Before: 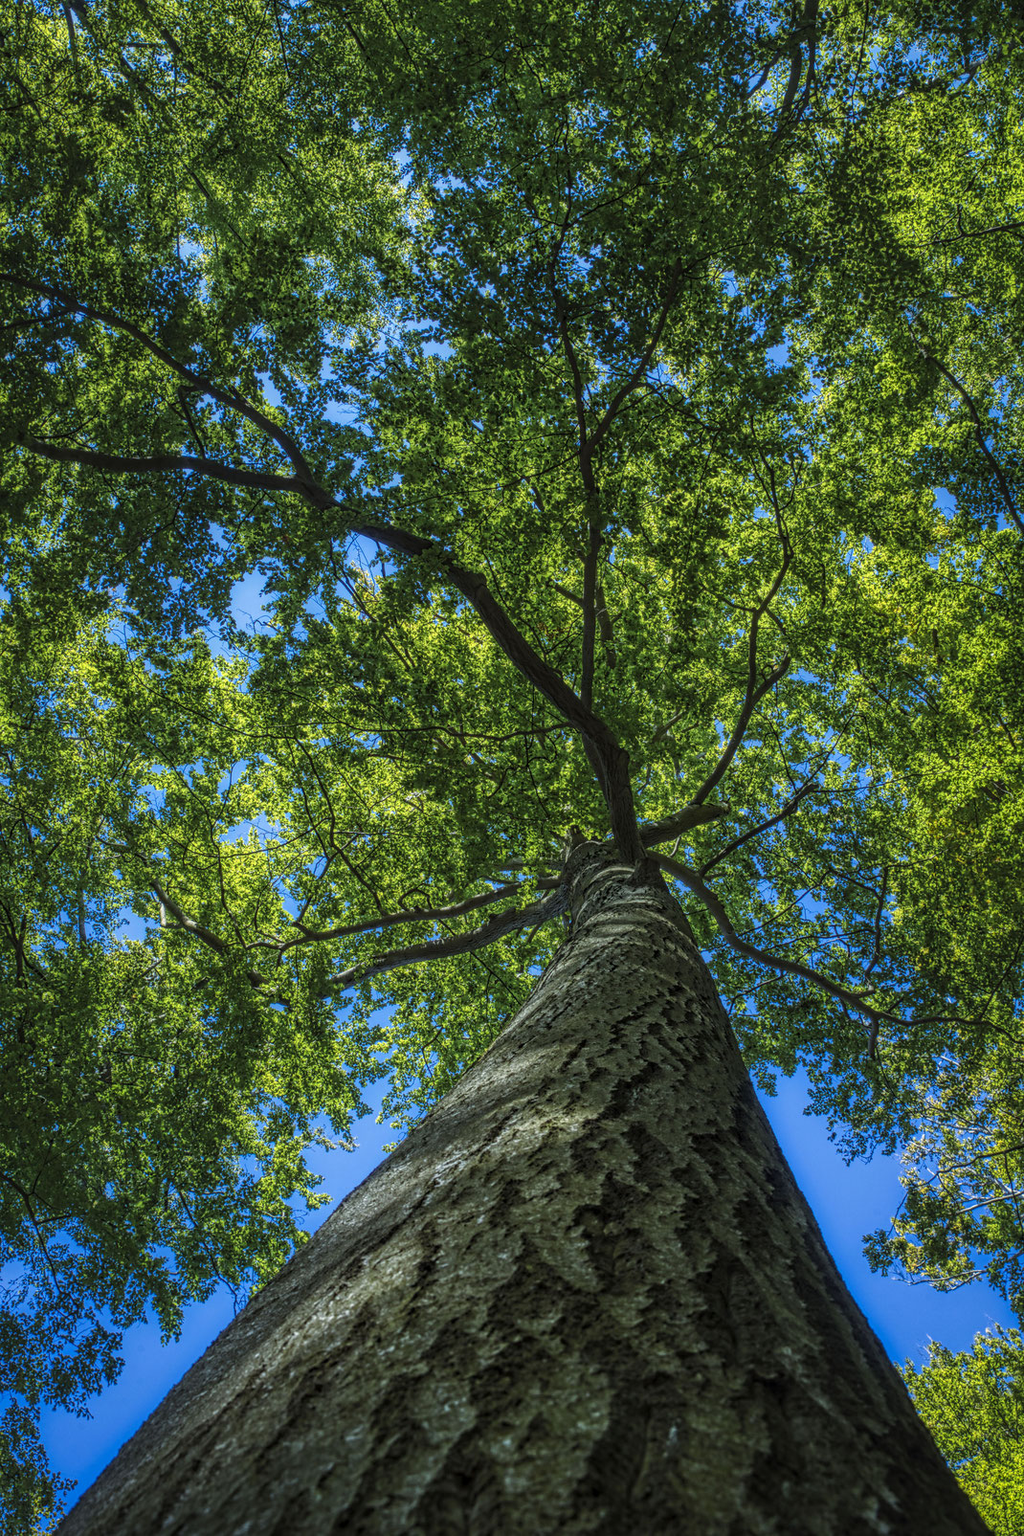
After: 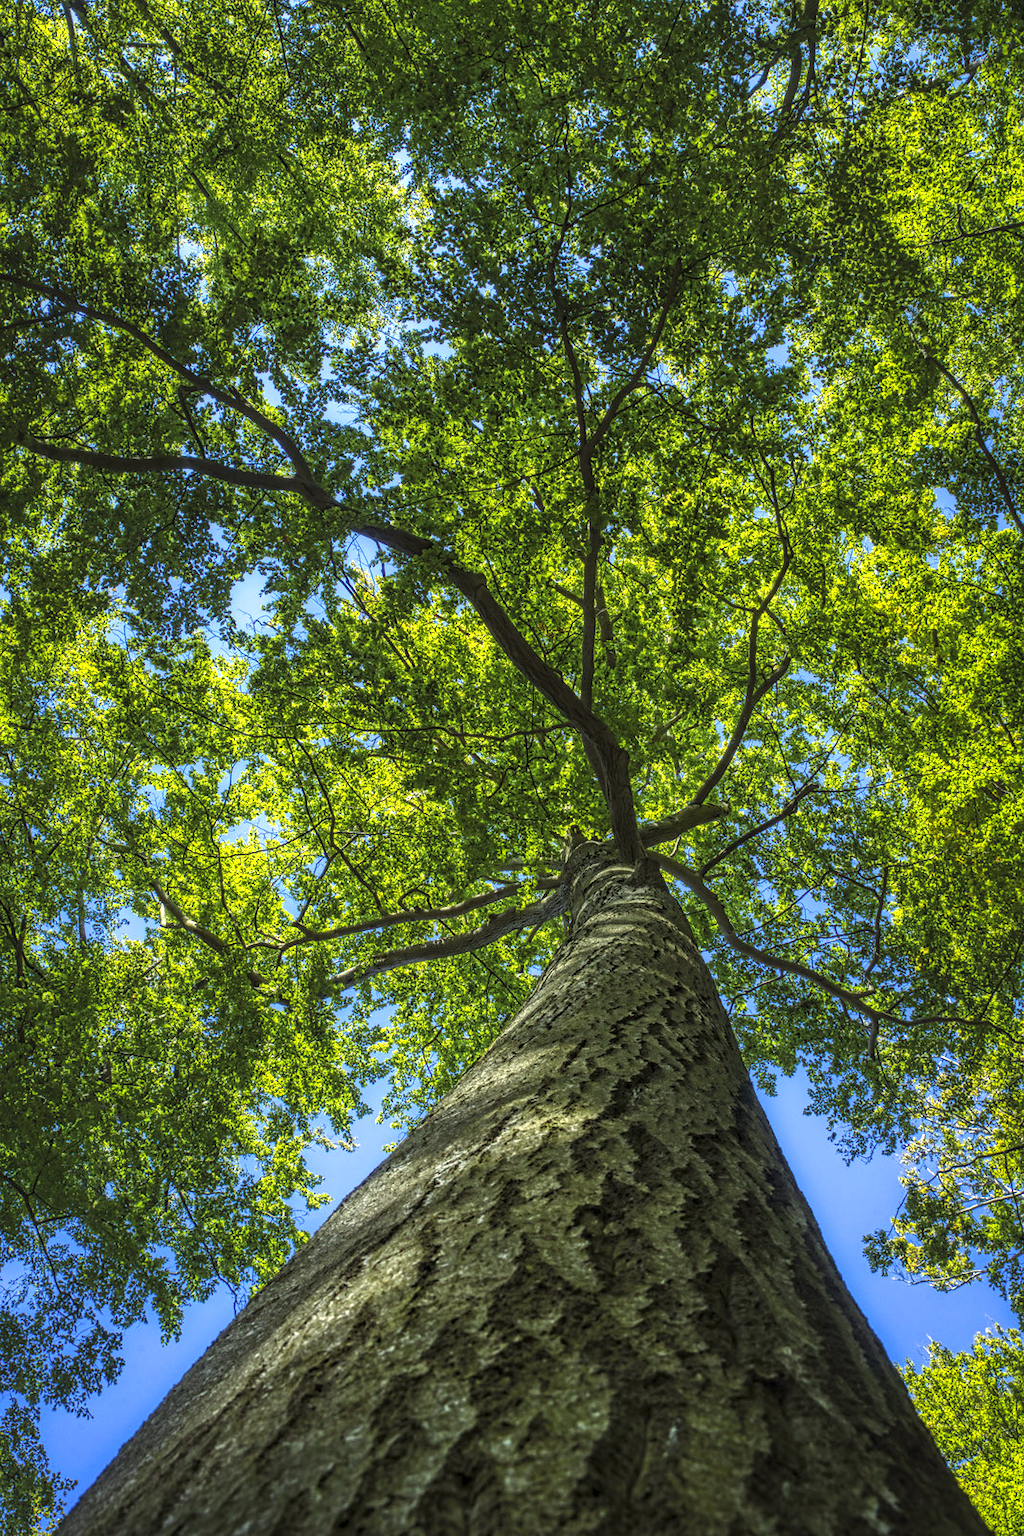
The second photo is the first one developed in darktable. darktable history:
color correction: highlights a* 1.27, highlights b* 17.5
exposure: black level correction 0, exposure 0.693 EV, compensate highlight preservation false
